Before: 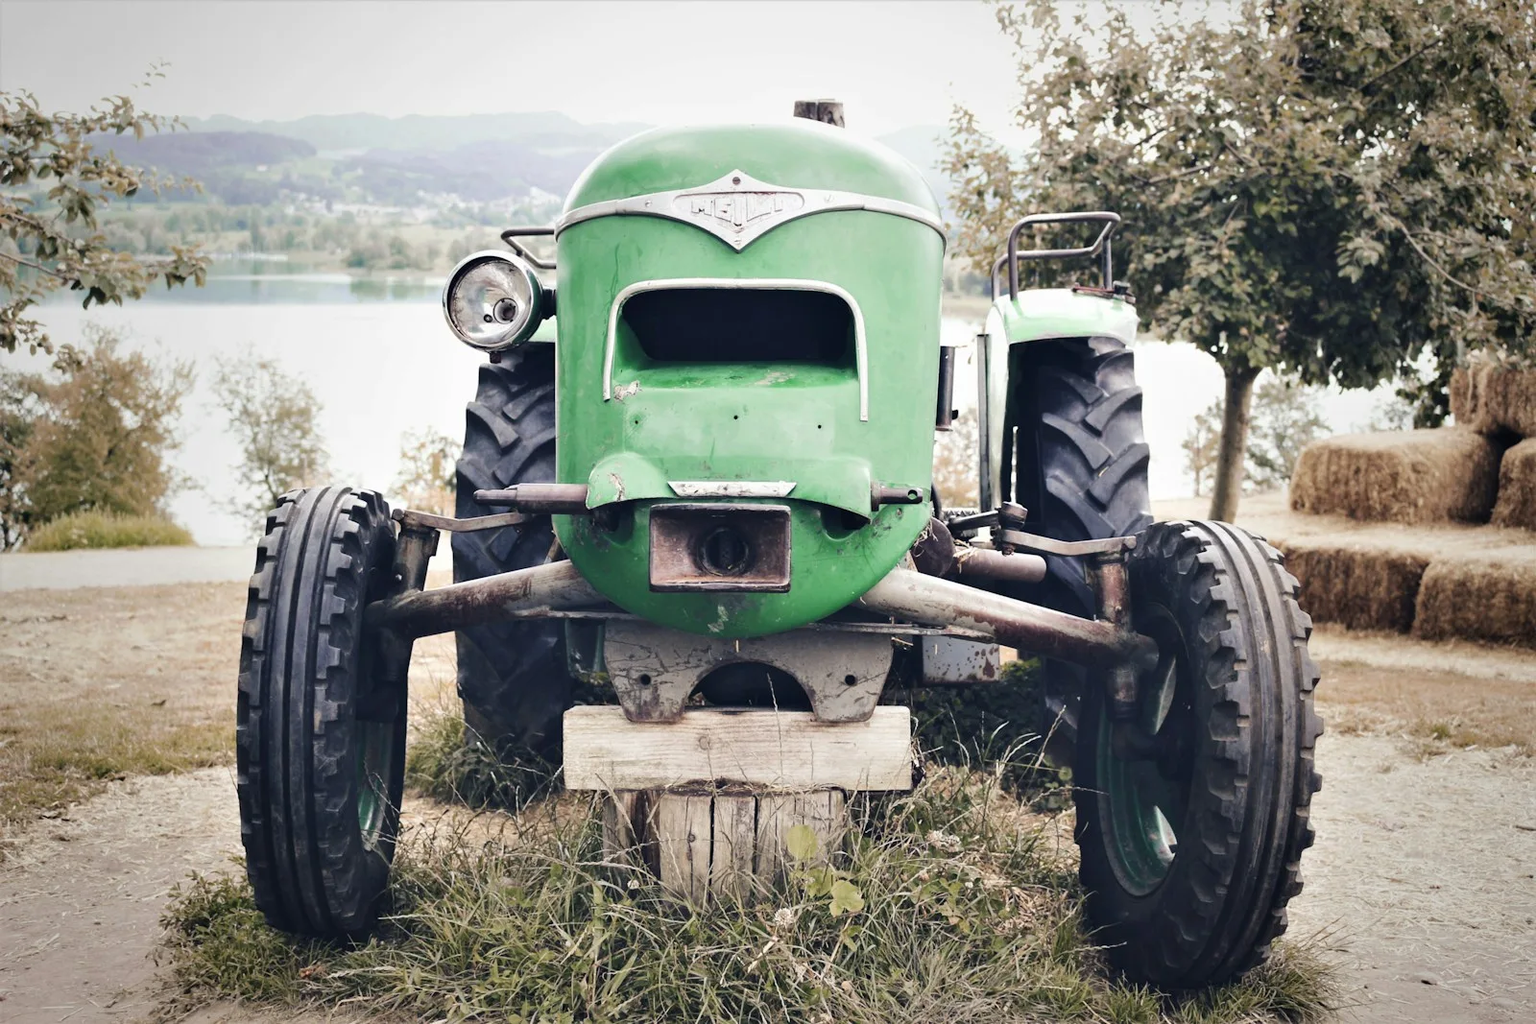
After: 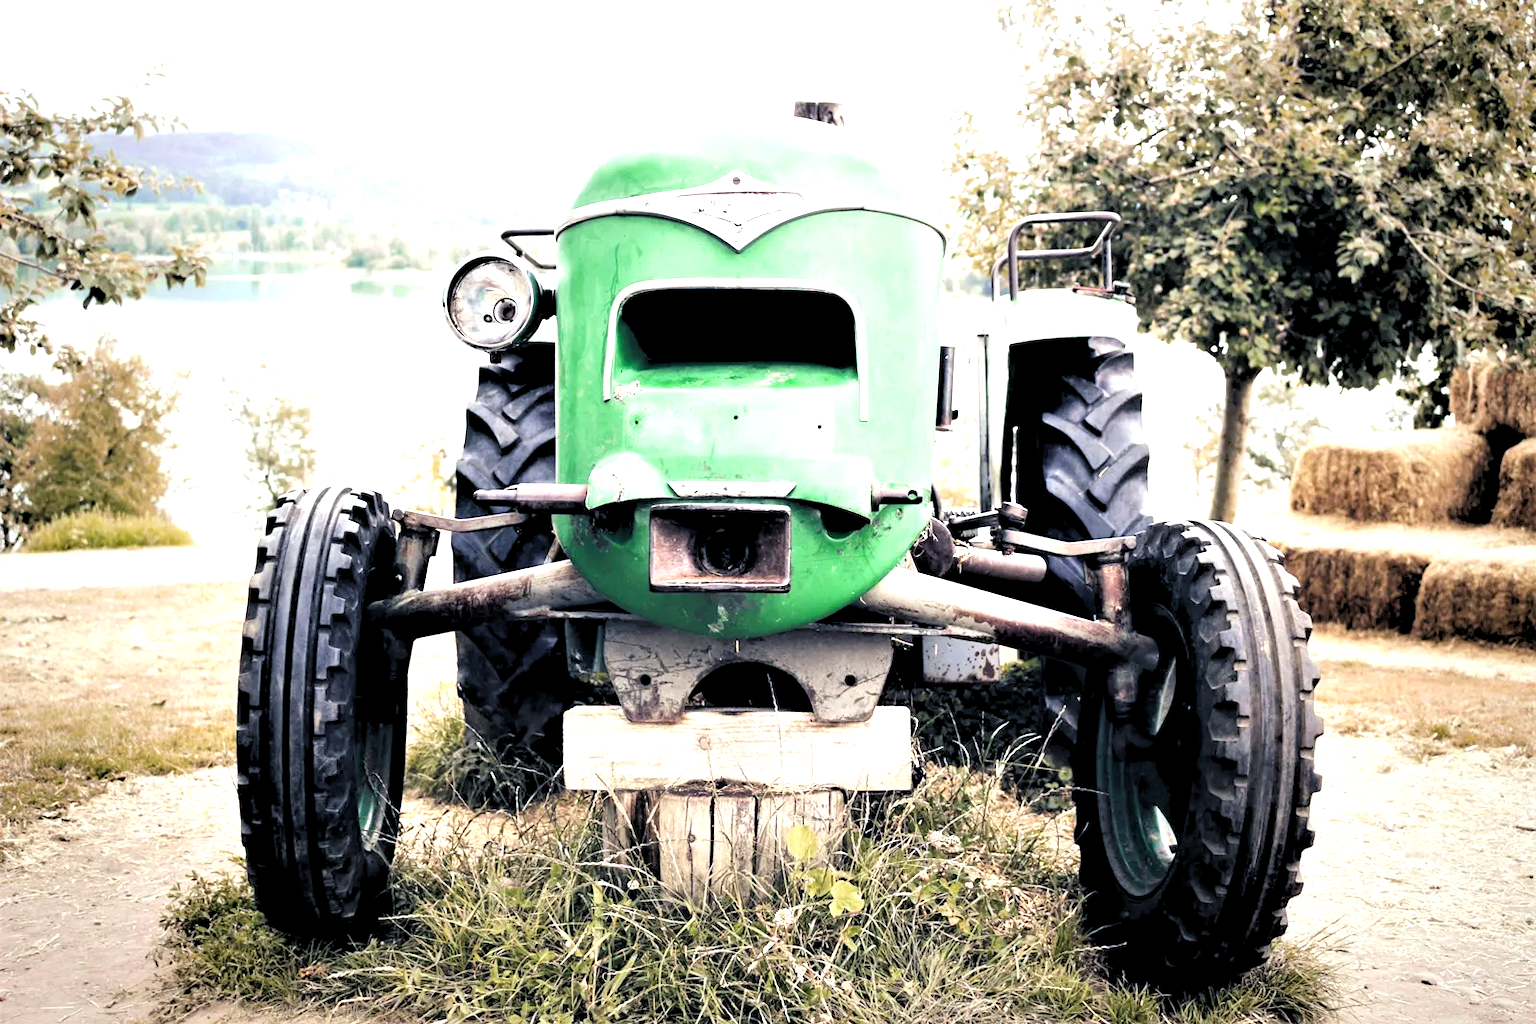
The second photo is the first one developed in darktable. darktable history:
exposure: black level correction 0, exposure 0.877 EV, compensate exposure bias true, compensate highlight preservation false
rgb levels: levels [[0.034, 0.472, 0.904], [0, 0.5, 1], [0, 0.5, 1]]
color balance rgb: linear chroma grading › global chroma 6.48%, perceptual saturation grading › global saturation 12.96%, global vibrance 6.02%
